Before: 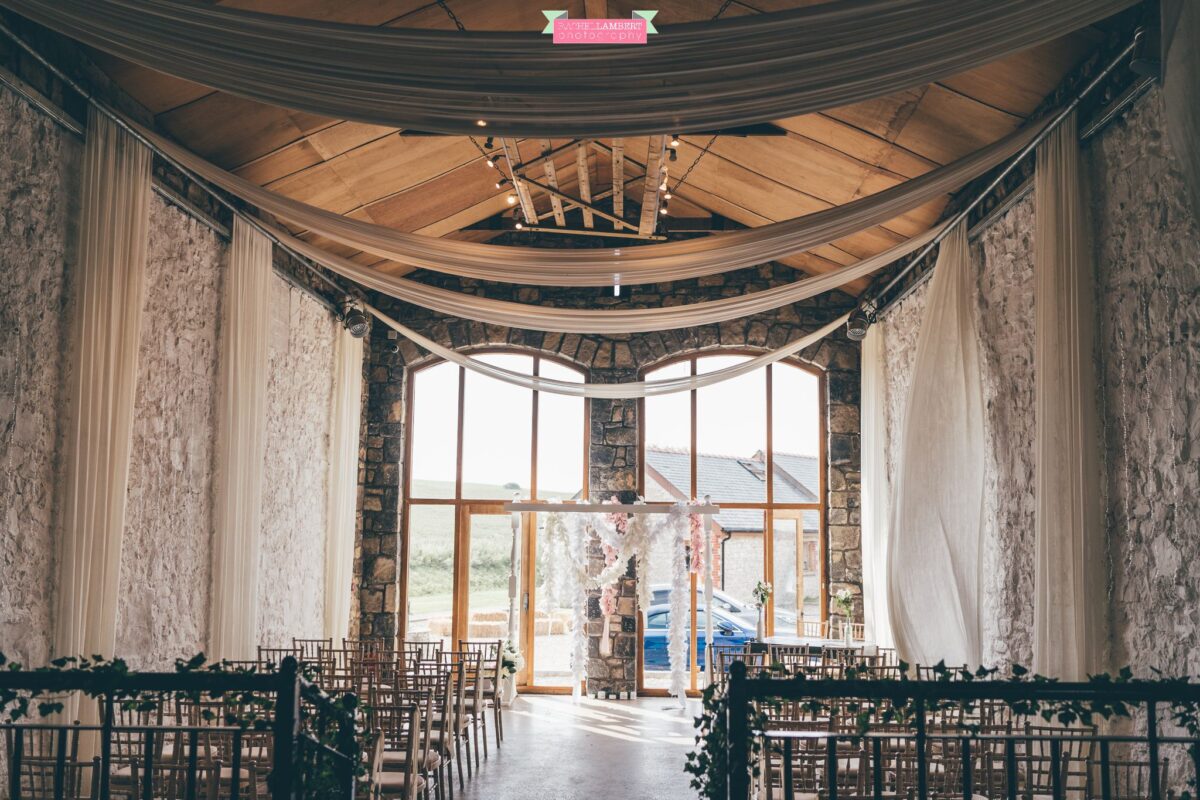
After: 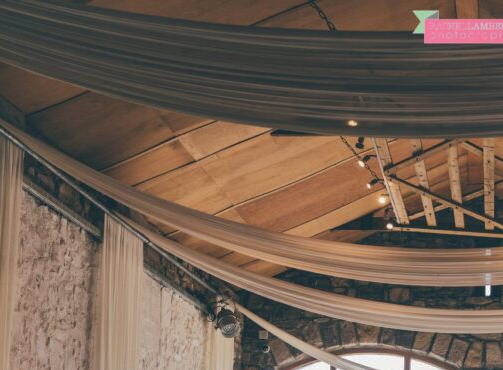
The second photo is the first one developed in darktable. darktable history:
shadows and highlights: shadows 40, highlights -60
crop and rotate: left 10.817%, top 0.062%, right 47.194%, bottom 53.626%
